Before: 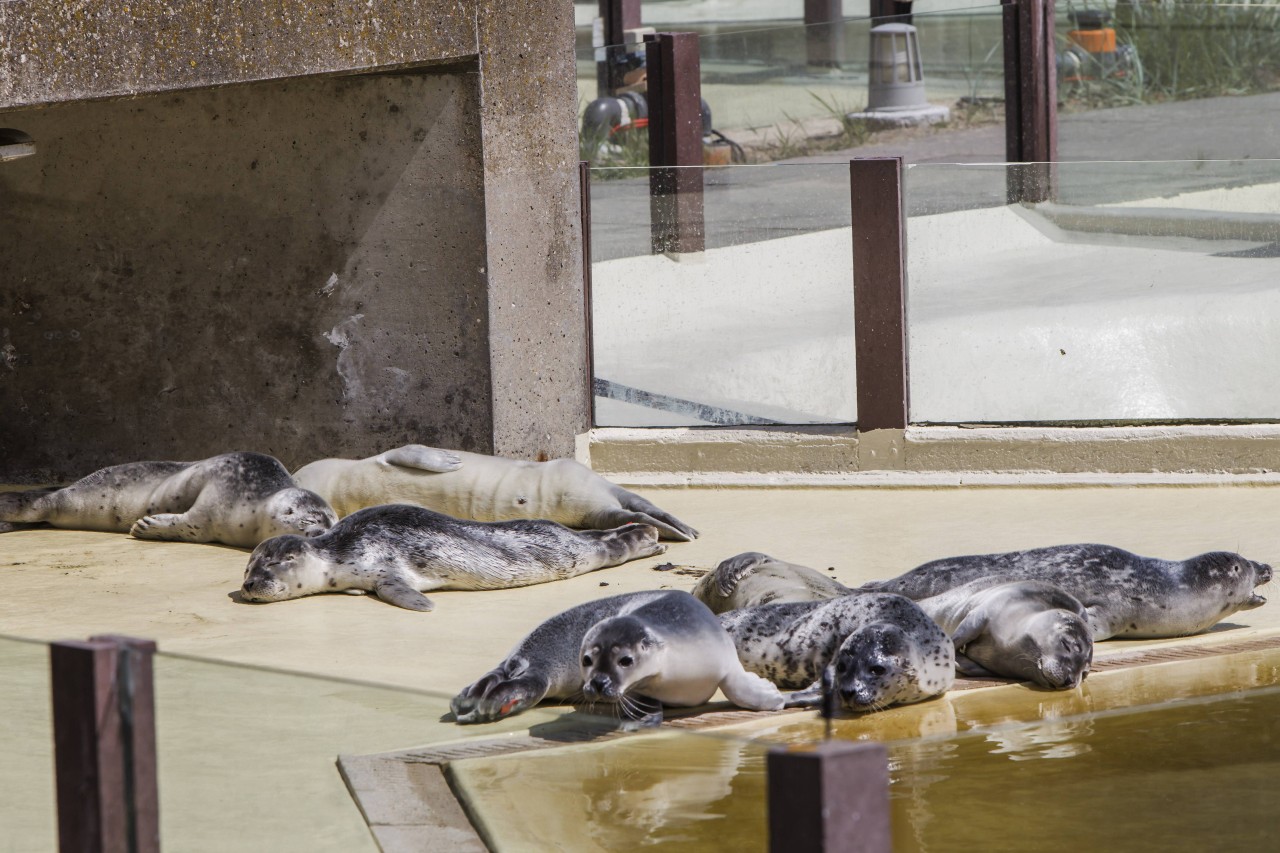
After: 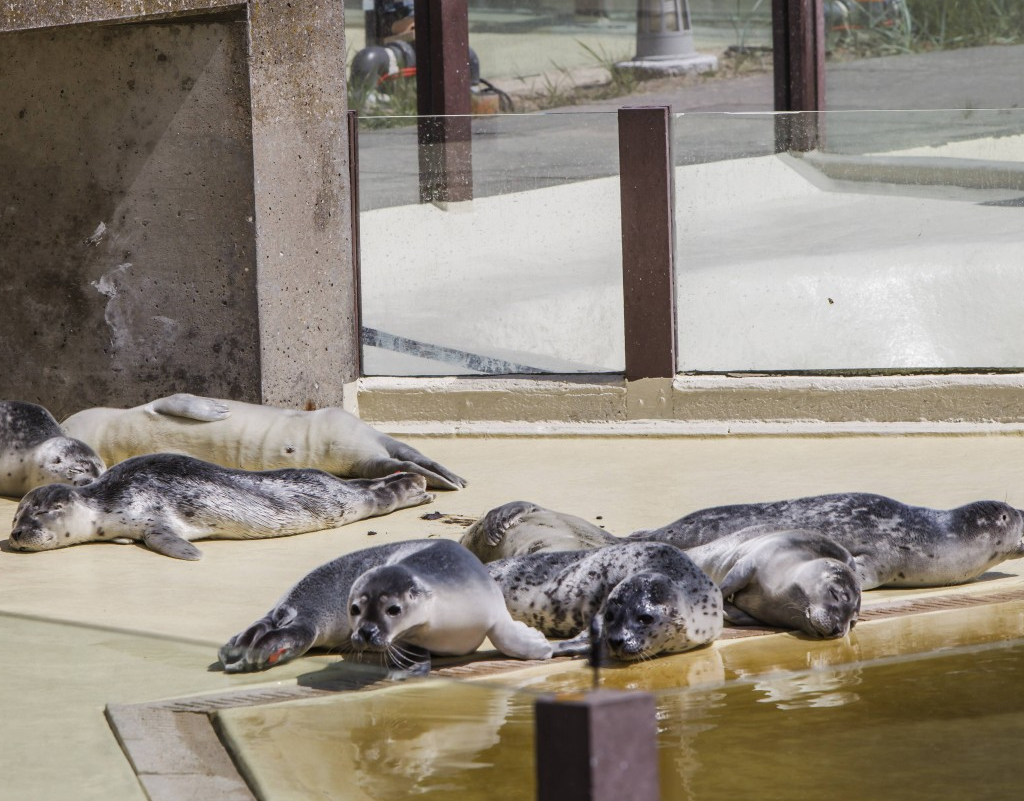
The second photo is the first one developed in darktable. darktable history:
crop and rotate: left 18.161%, top 5.995%, right 1.798%
